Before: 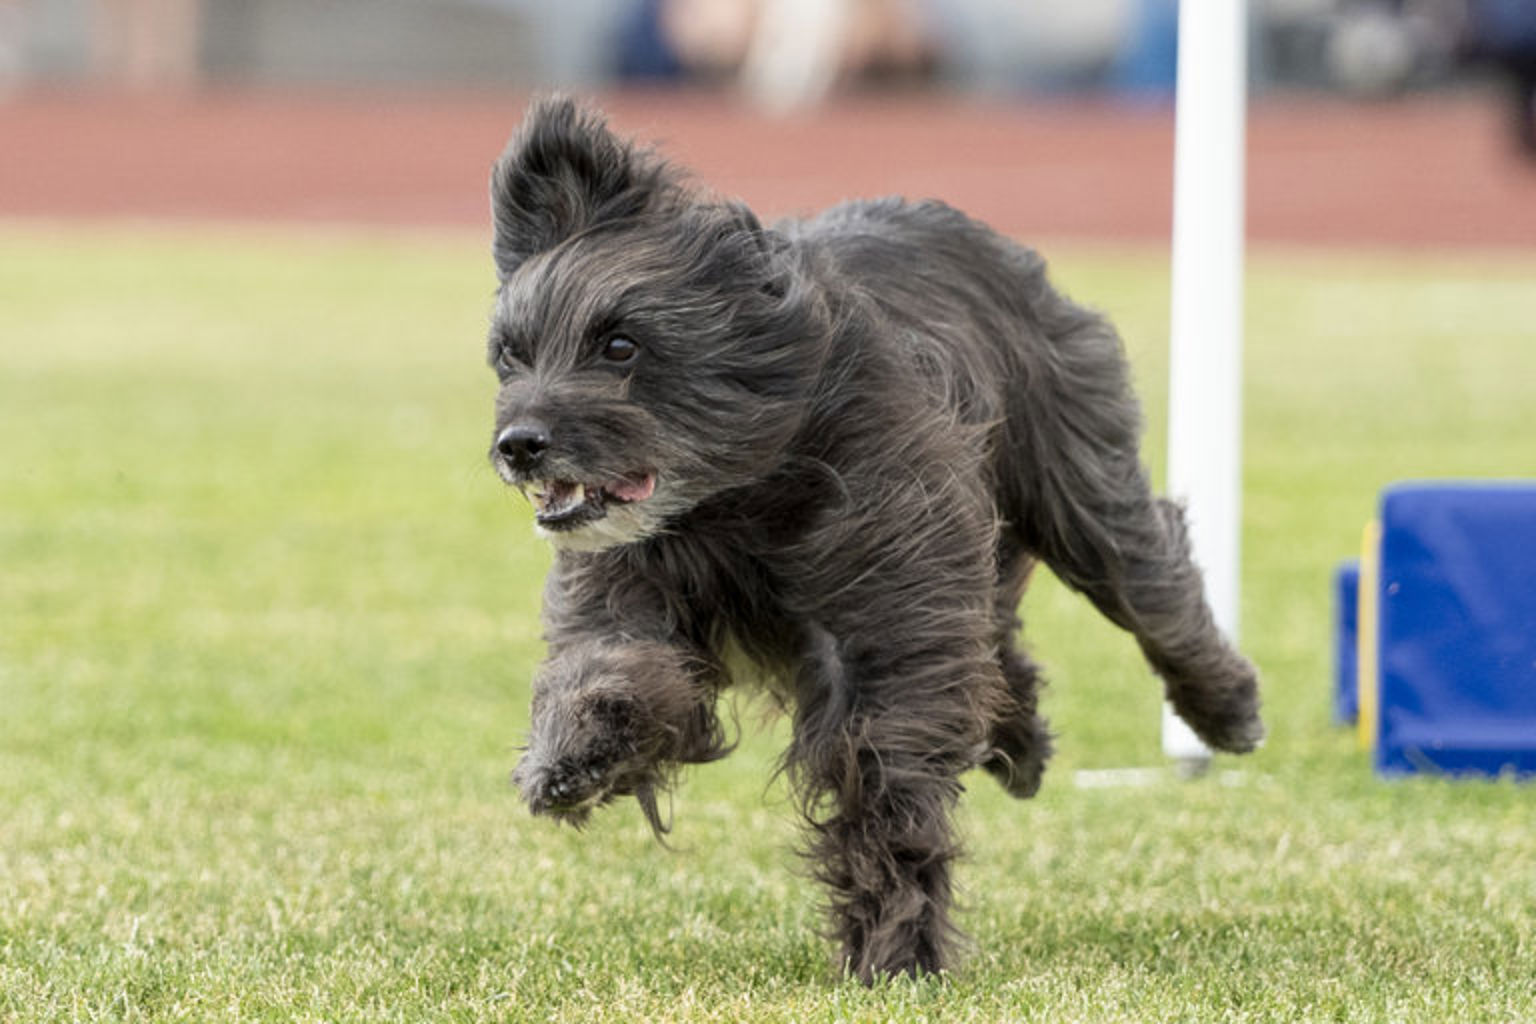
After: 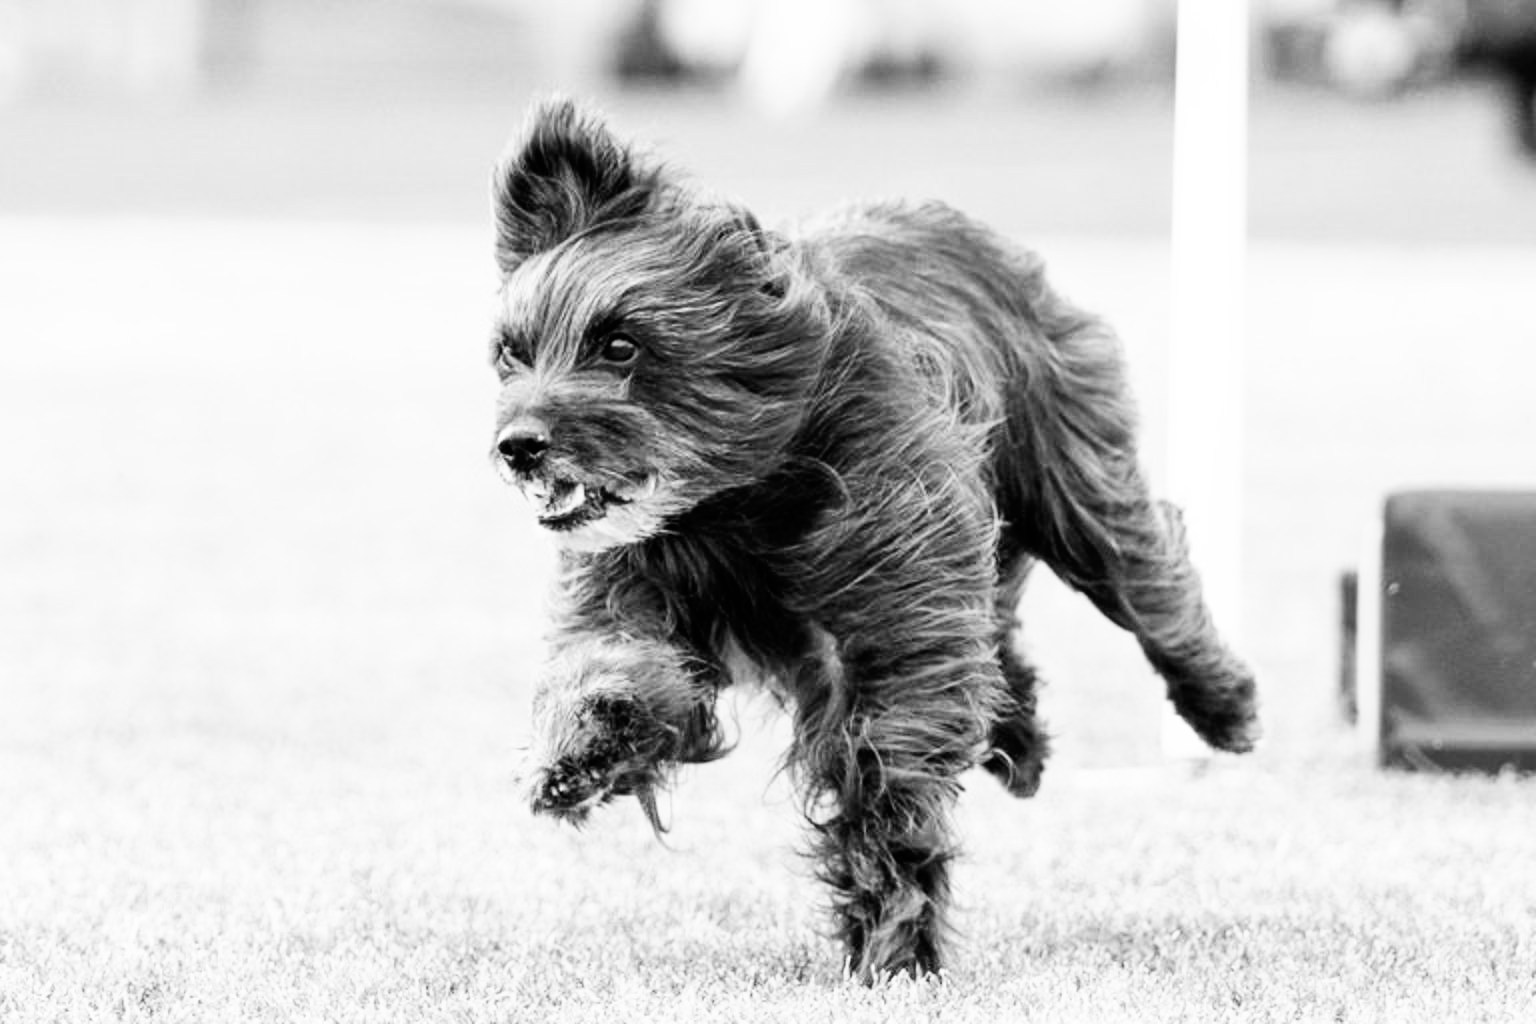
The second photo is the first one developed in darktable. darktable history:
color contrast: green-magenta contrast 0.85, blue-yellow contrast 1.25, unbound 0
monochrome: on, module defaults
base curve: curves: ch0 [(0, 0) (0.007, 0.004) (0.027, 0.03) (0.046, 0.07) (0.207, 0.54) (0.442, 0.872) (0.673, 0.972) (1, 1)], preserve colors none
